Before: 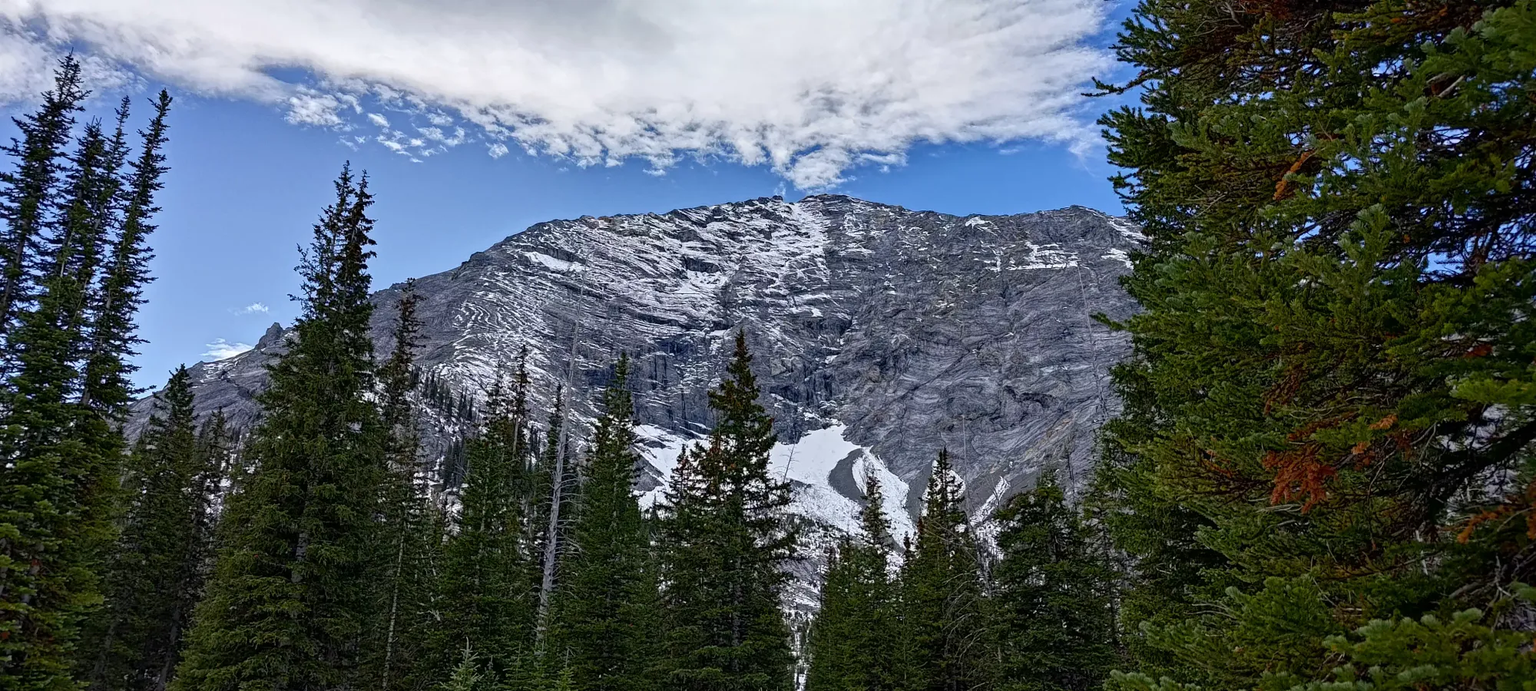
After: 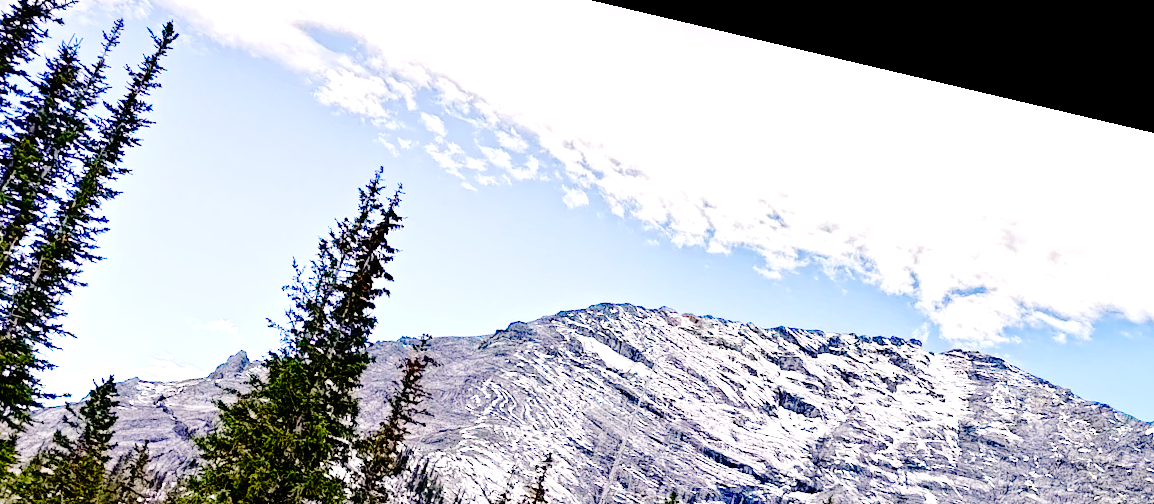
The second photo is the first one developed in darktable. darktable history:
white balance: red 1.127, blue 0.943
rotate and perspective: rotation 13.27°, automatic cropping off
crop: left 10.121%, top 10.631%, right 36.218%, bottom 51.526%
exposure: black level correction 0, exposure 1.125 EV, compensate exposure bias true, compensate highlight preservation false
base curve: curves: ch0 [(0, 0) (0.036, 0.01) (0.123, 0.254) (0.258, 0.504) (0.507, 0.748) (1, 1)], preserve colors none
